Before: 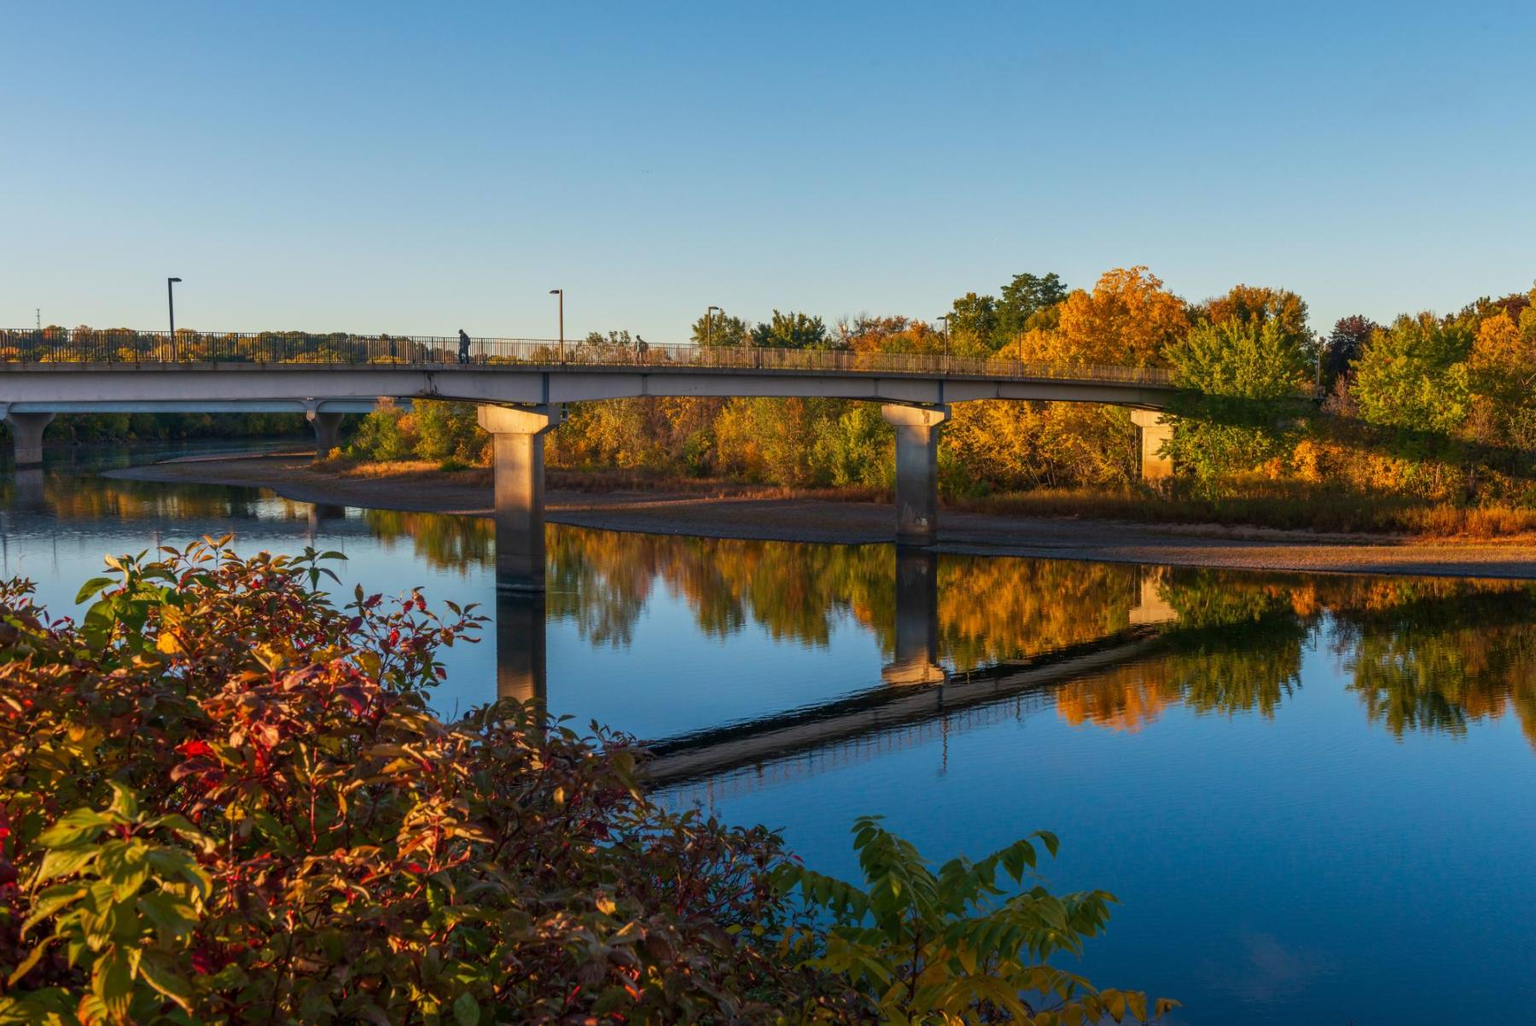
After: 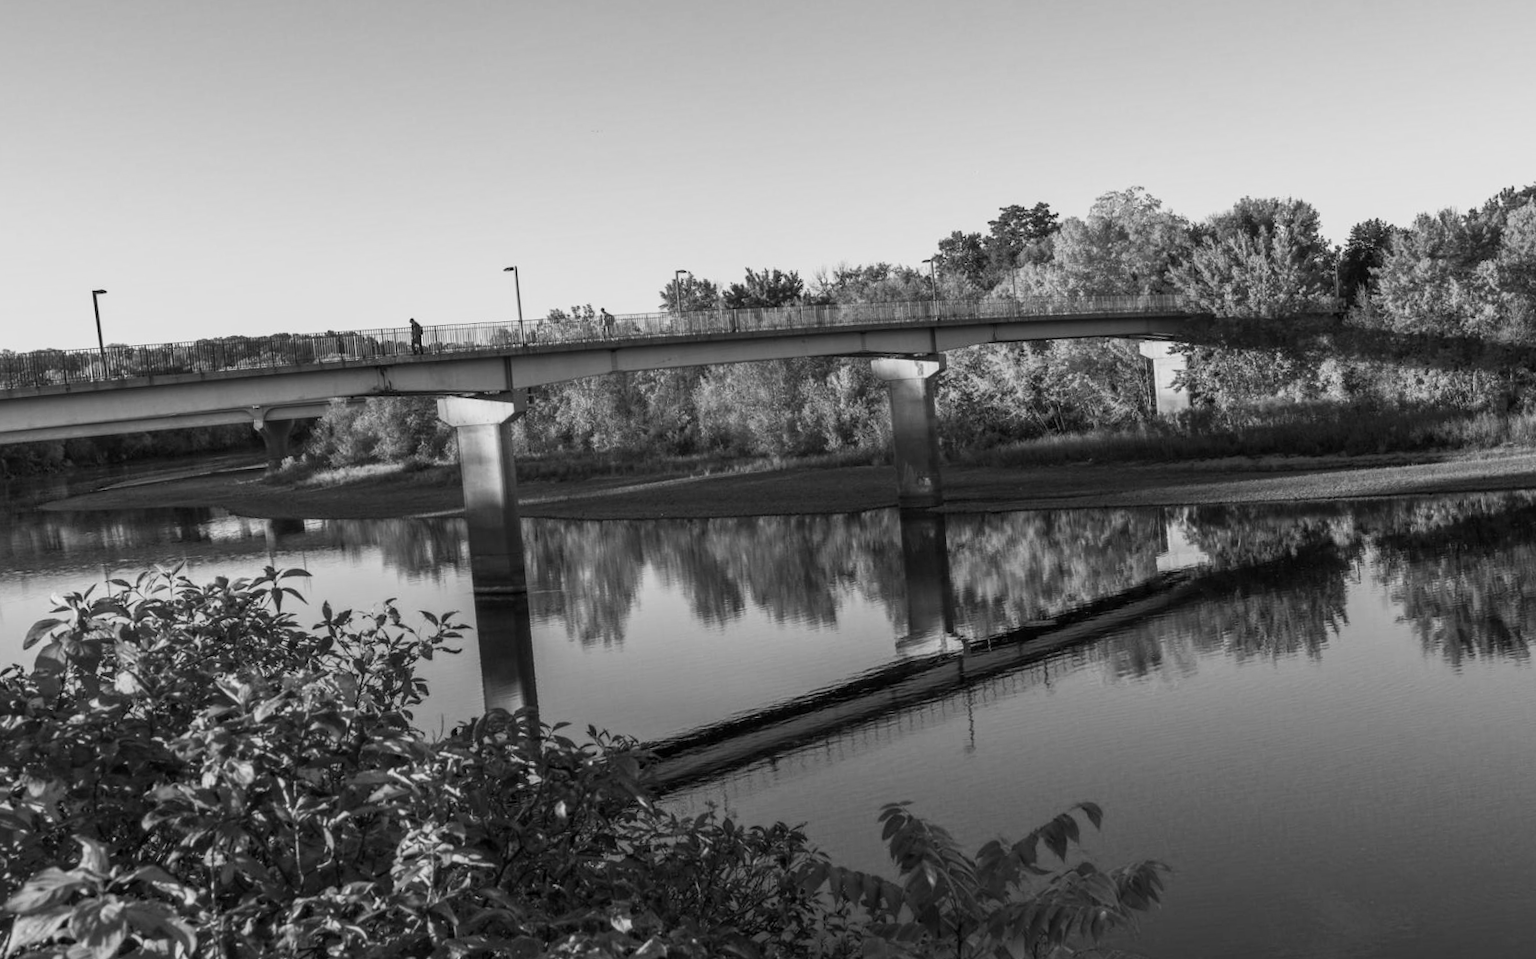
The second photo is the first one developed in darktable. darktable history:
contrast brightness saturation: contrast 0.05
base curve: curves: ch0 [(0, 0) (0.088, 0.125) (0.176, 0.251) (0.354, 0.501) (0.613, 0.749) (1, 0.877)], preserve colors none
crop and rotate: left 1.774%, right 0.633%, bottom 1.28%
rotate and perspective: rotation -5°, crop left 0.05, crop right 0.952, crop top 0.11, crop bottom 0.89
monochrome: size 3.1
exposure: black level correction 0.001, compensate highlight preservation false
rgb levels: mode RGB, independent channels, levels [[0, 0.5, 1], [0, 0.521, 1], [0, 0.536, 1]]
